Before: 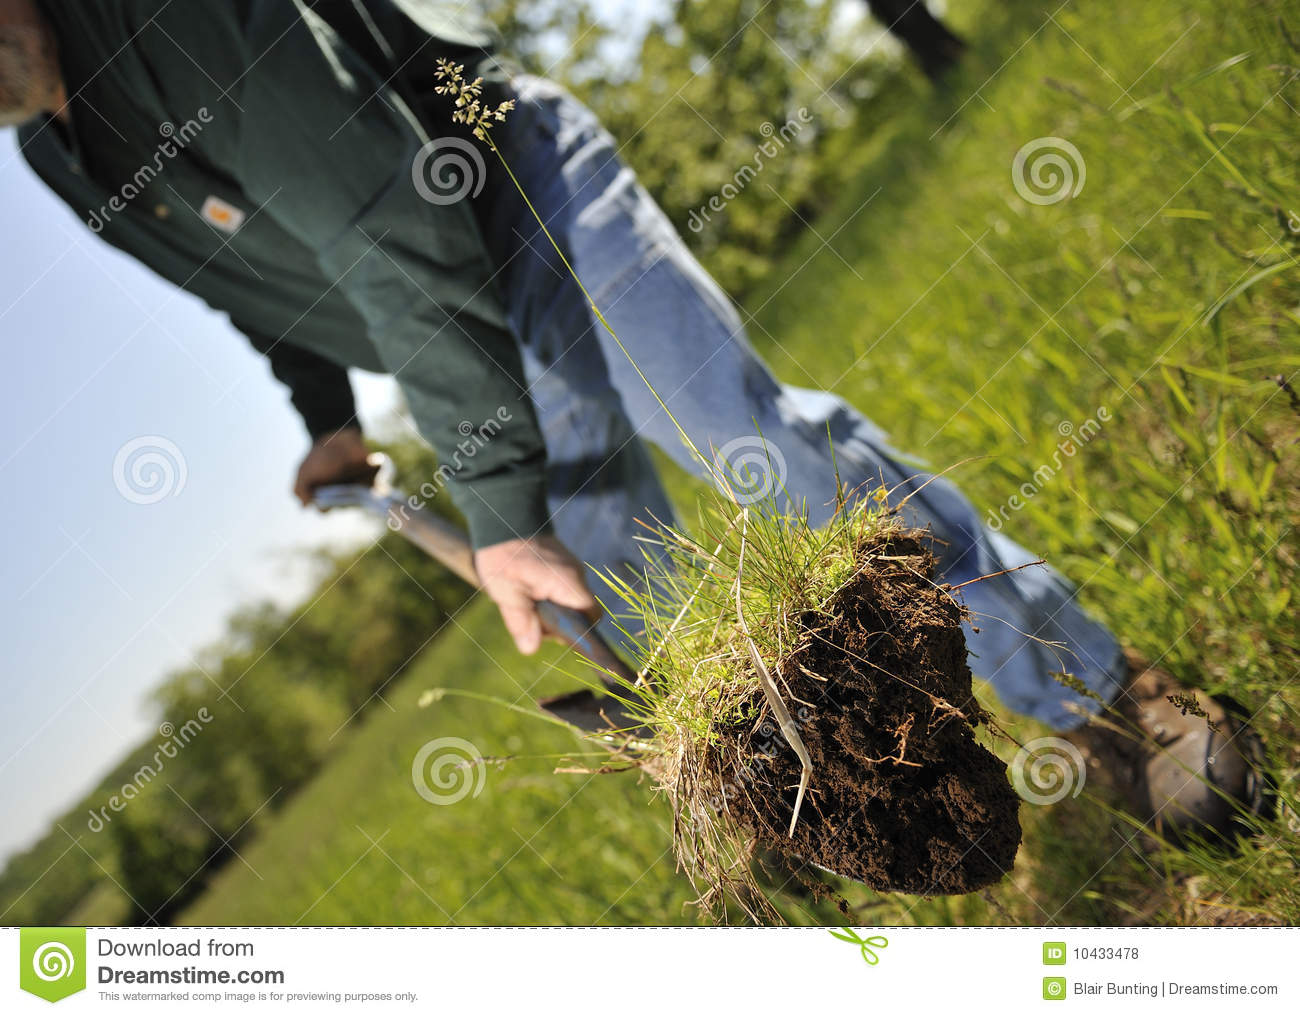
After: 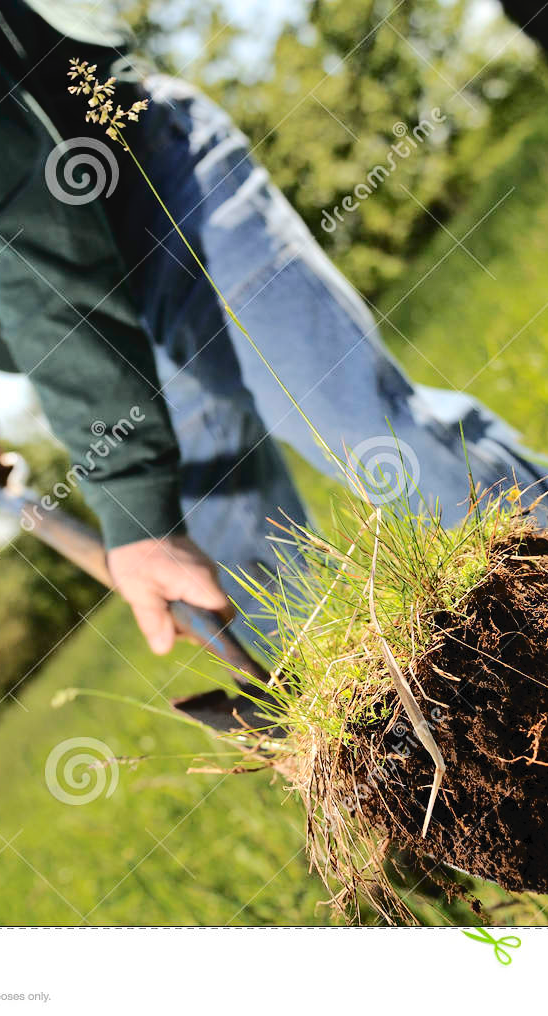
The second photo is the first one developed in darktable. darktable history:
color correction: highlights b* 0.048
crop: left 28.258%, right 29.572%
tone curve: curves: ch0 [(0, 0) (0.003, 0.034) (0.011, 0.038) (0.025, 0.046) (0.044, 0.054) (0.069, 0.06) (0.1, 0.079) (0.136, 0.114) (0.177, 0.151) (0.224, 0.213) (0.277, 0.293) (0.335, 0.385) (0.399, 0.482) (0.468, 0.578) (0.543, 0.655) (0.623, 0.724) (0.709, 0.786) (0.801, 0.854) (0.898, 0.922) (1, 1)], color space Lab, independent channels, preserve colors none
